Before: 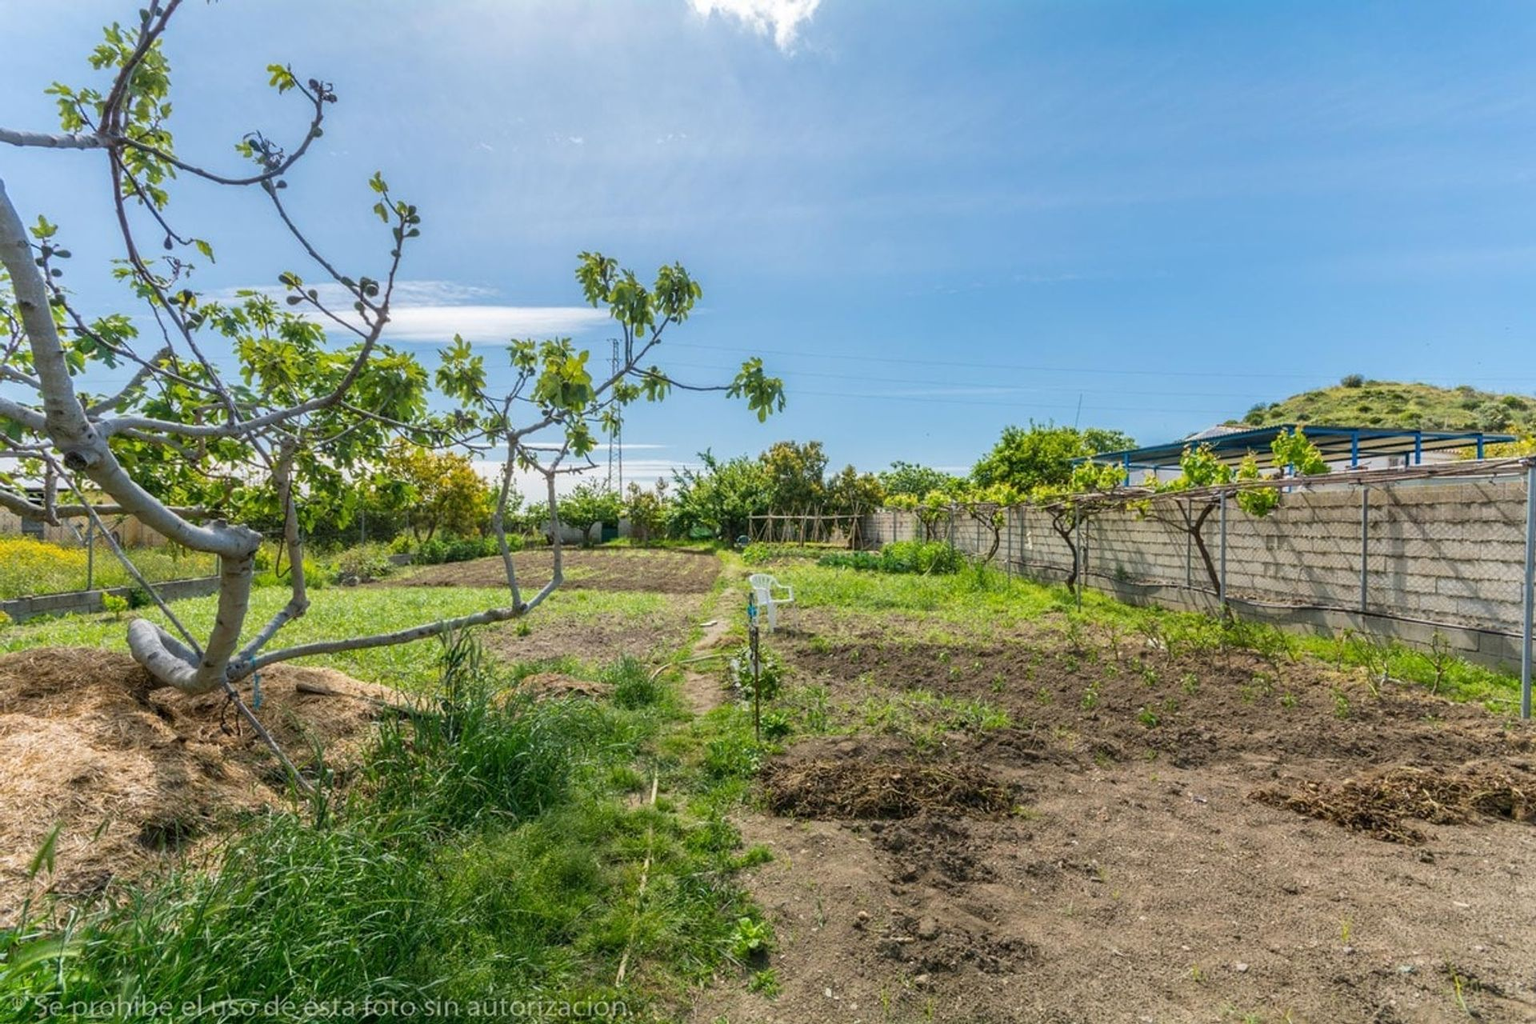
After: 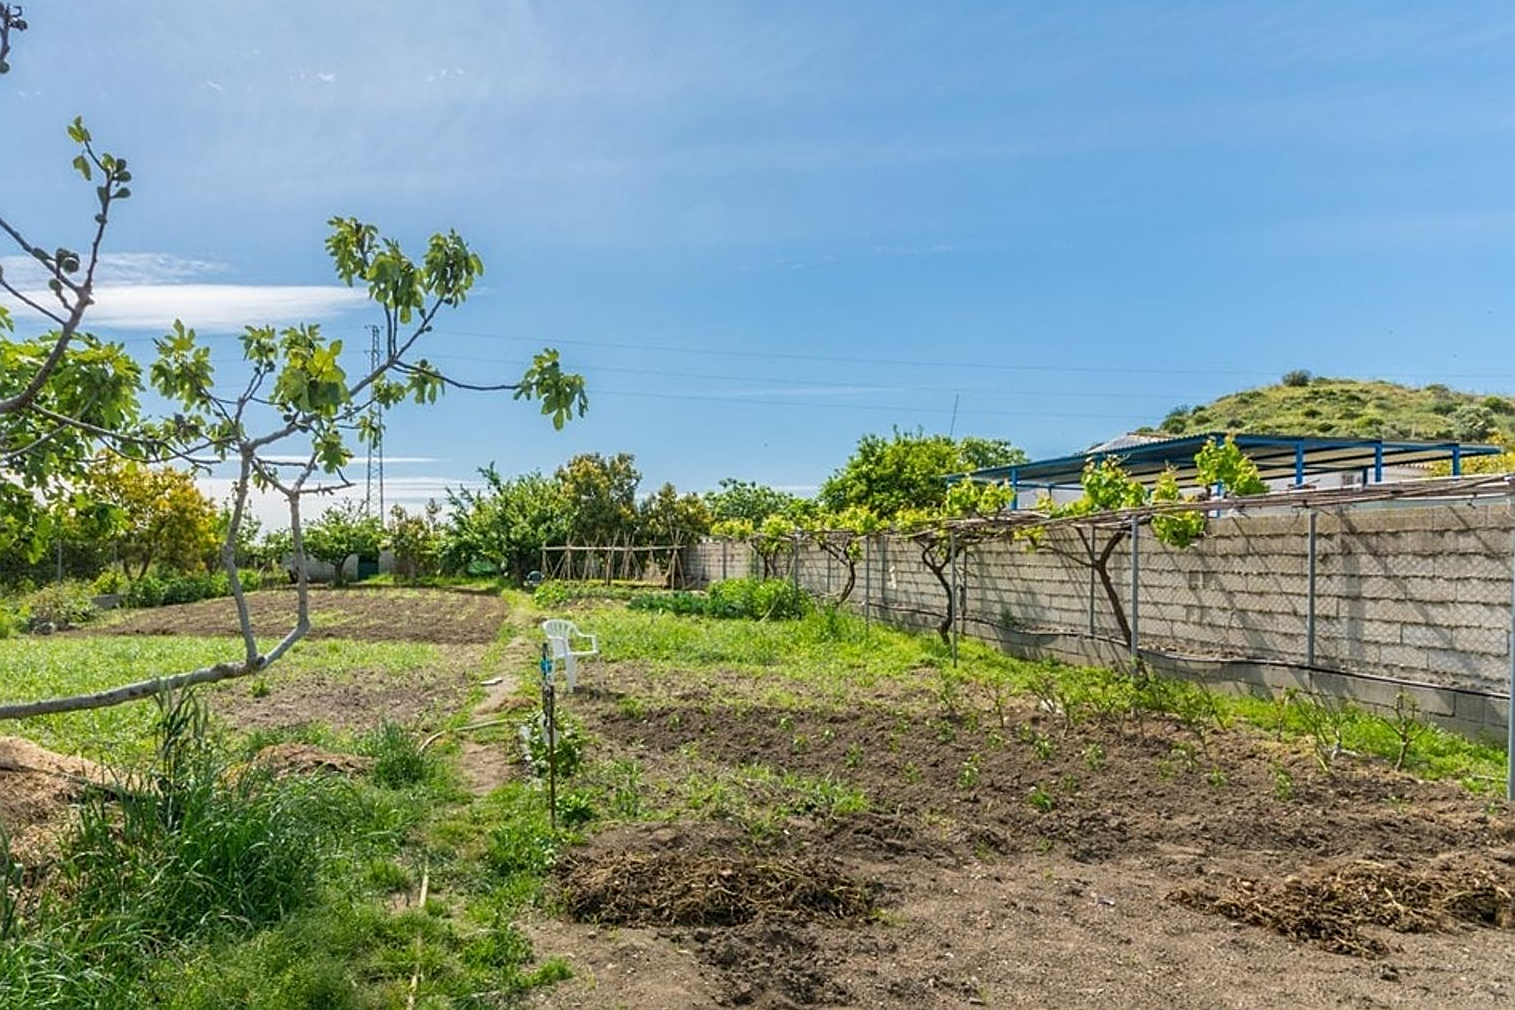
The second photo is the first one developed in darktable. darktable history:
sharpen: on, module defaults
crop and rotate: left 20.556%, top 7.716%, right 0.495%, bottom 13.304%
